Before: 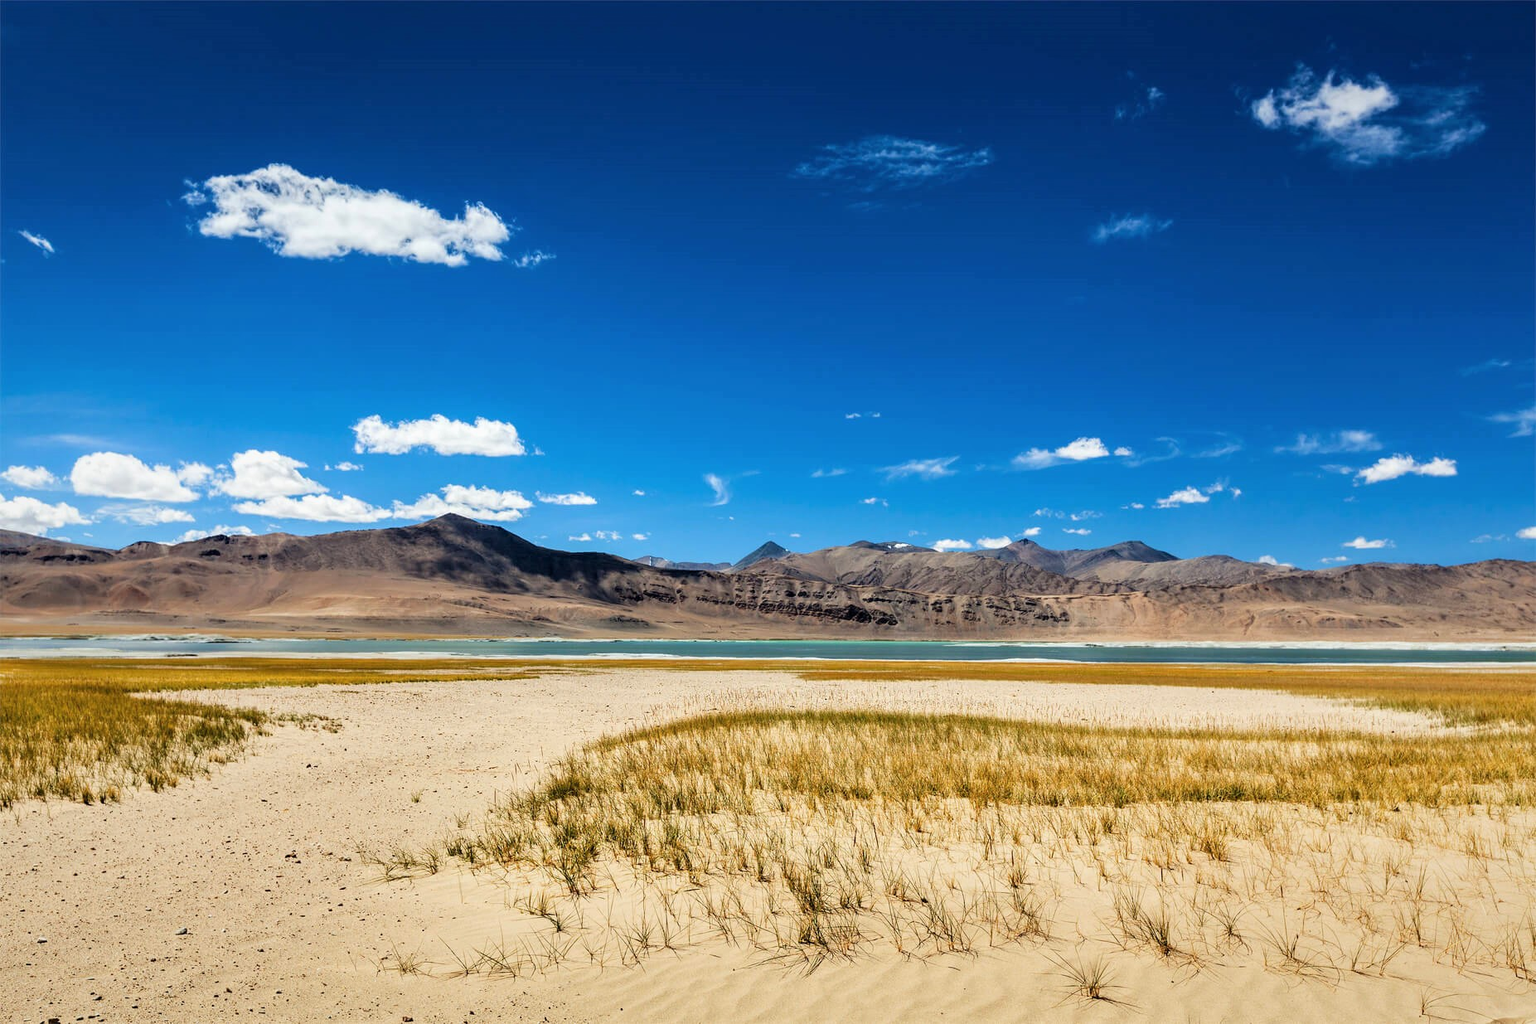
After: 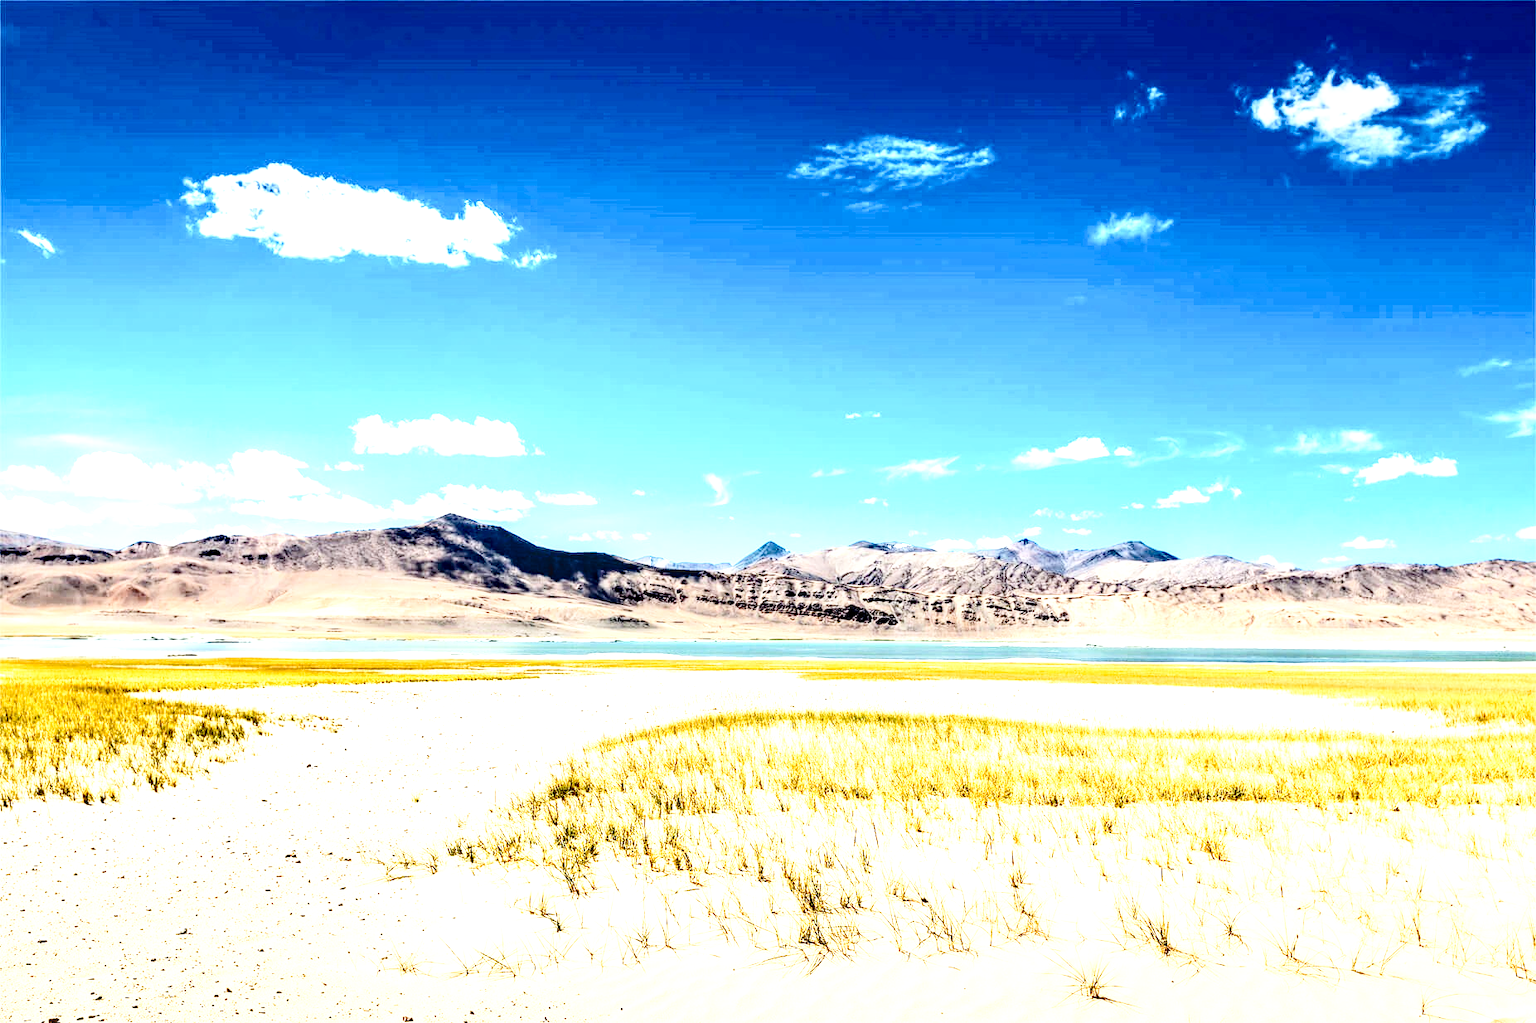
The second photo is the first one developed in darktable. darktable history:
shadows and highlights: shadows -10, white point adjustment 1.5, highlights 10
exposure: black level correction 0.001, exposure 0.5 EV, compensate exposure bias true, compensate highlight preservation false
white balance: red 0.986, blue 1.01
contrast brightness saturation: contrast 0.28
base curve: curves: ch0 [(0, 0) (0.028, 0.03) (0.105, 0.232) (0.387, 0.748) (0.754, 0.968) (1, 1)], fusion 1, exposure shift 0.576, preserve colors none
local contrast: detail 150%
